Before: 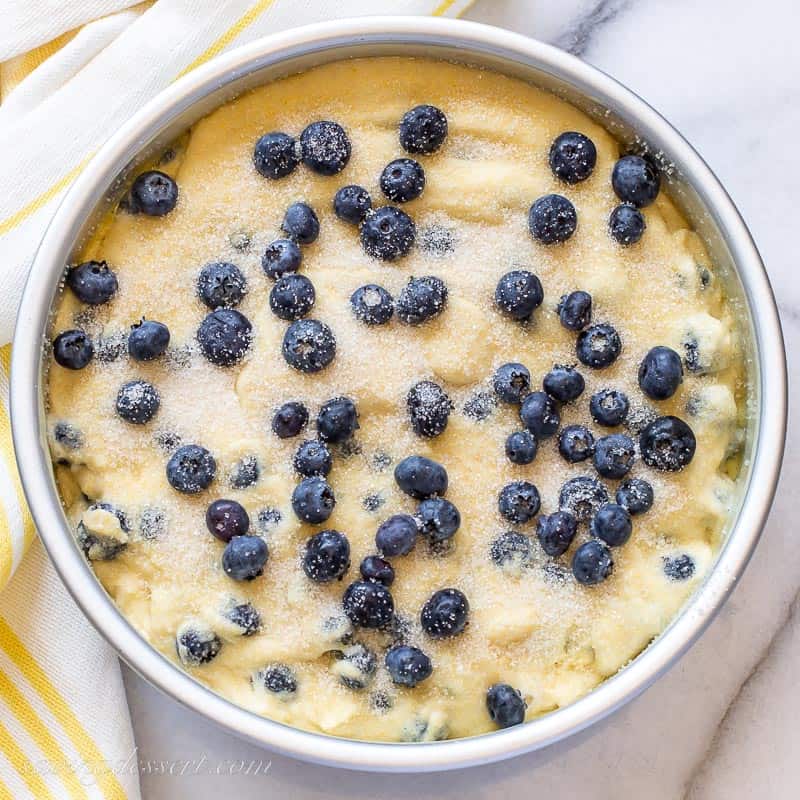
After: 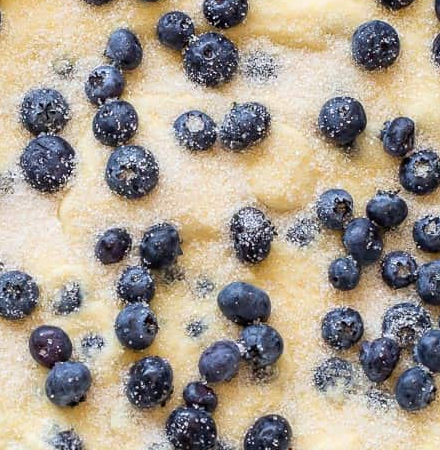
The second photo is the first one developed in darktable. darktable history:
crop and rotate: left 22.206%, top 21.771%, right 22.783%, bottom 21.855%
